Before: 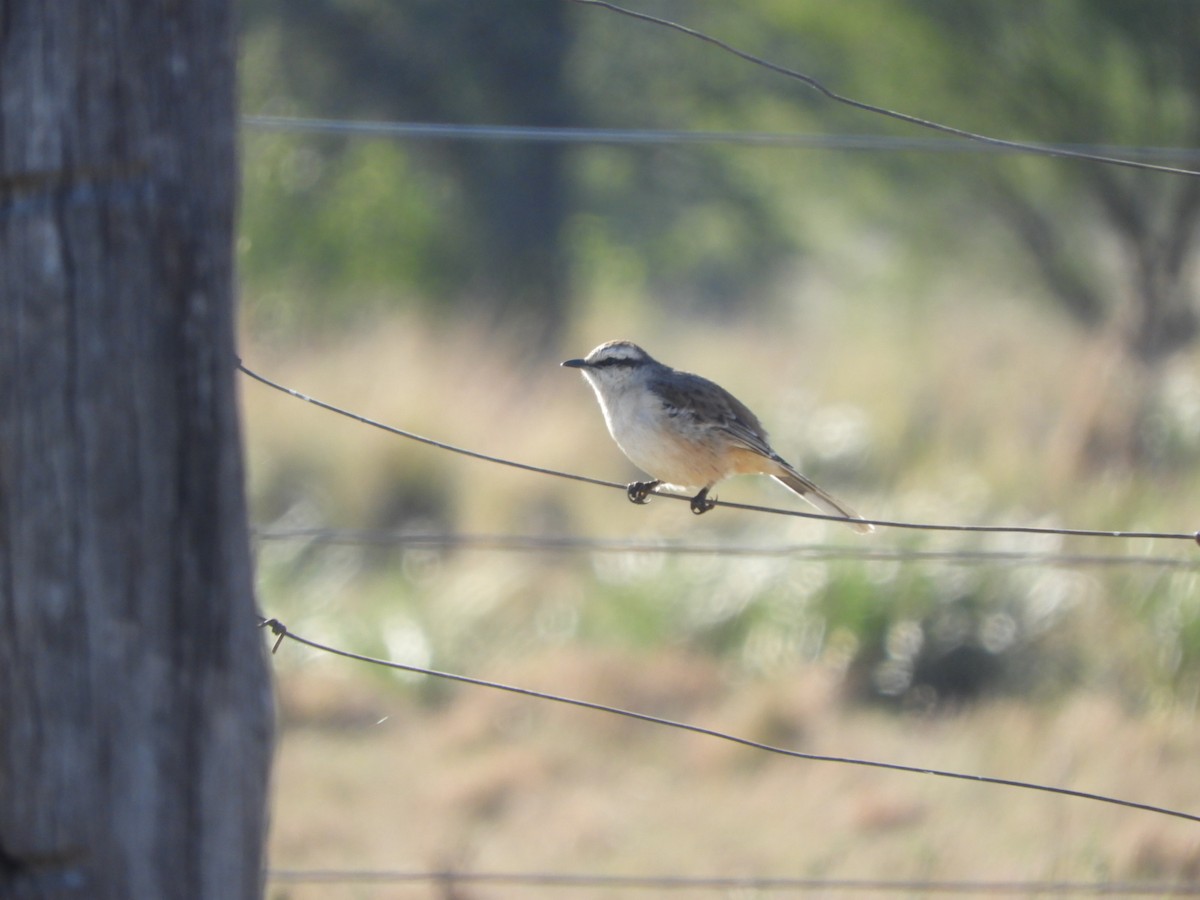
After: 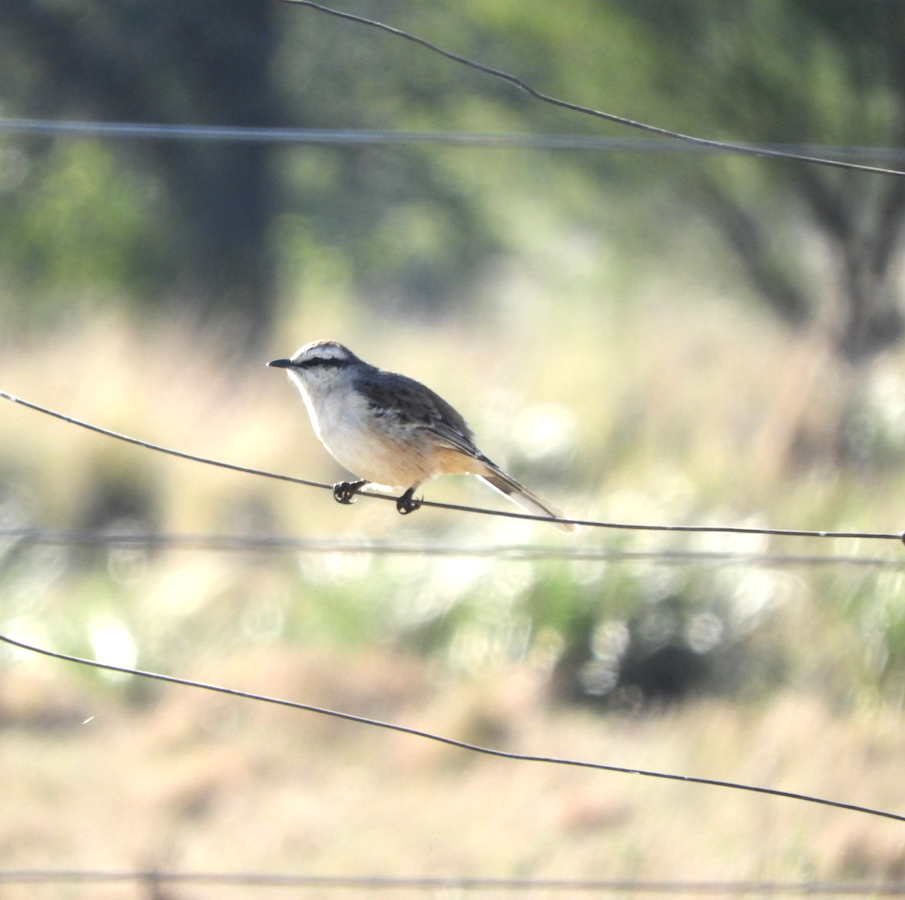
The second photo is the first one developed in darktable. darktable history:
crop and rotate: left 24.566%
tone equalizer: -8 EV -0.715 EV, -7 EV -0.707 EV, -6 EV -0.638 EV, -5 EV -0.422 EV, -3 EV 0.374 EV, -2 EV 0.6 EV, -1 EV 0.694 EV, +0 EV 0.77 EV, edges refinement/feathering 500, mask exposure compensation -1.57 EV, preserve details no
